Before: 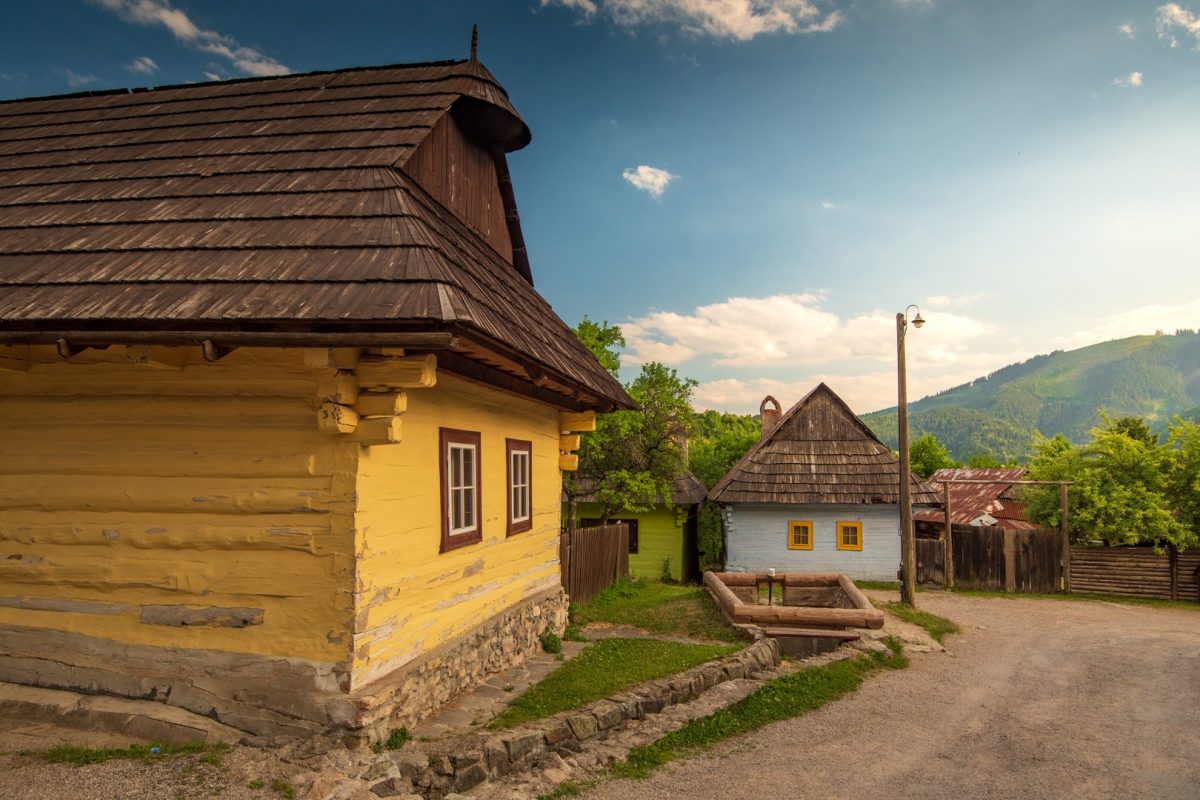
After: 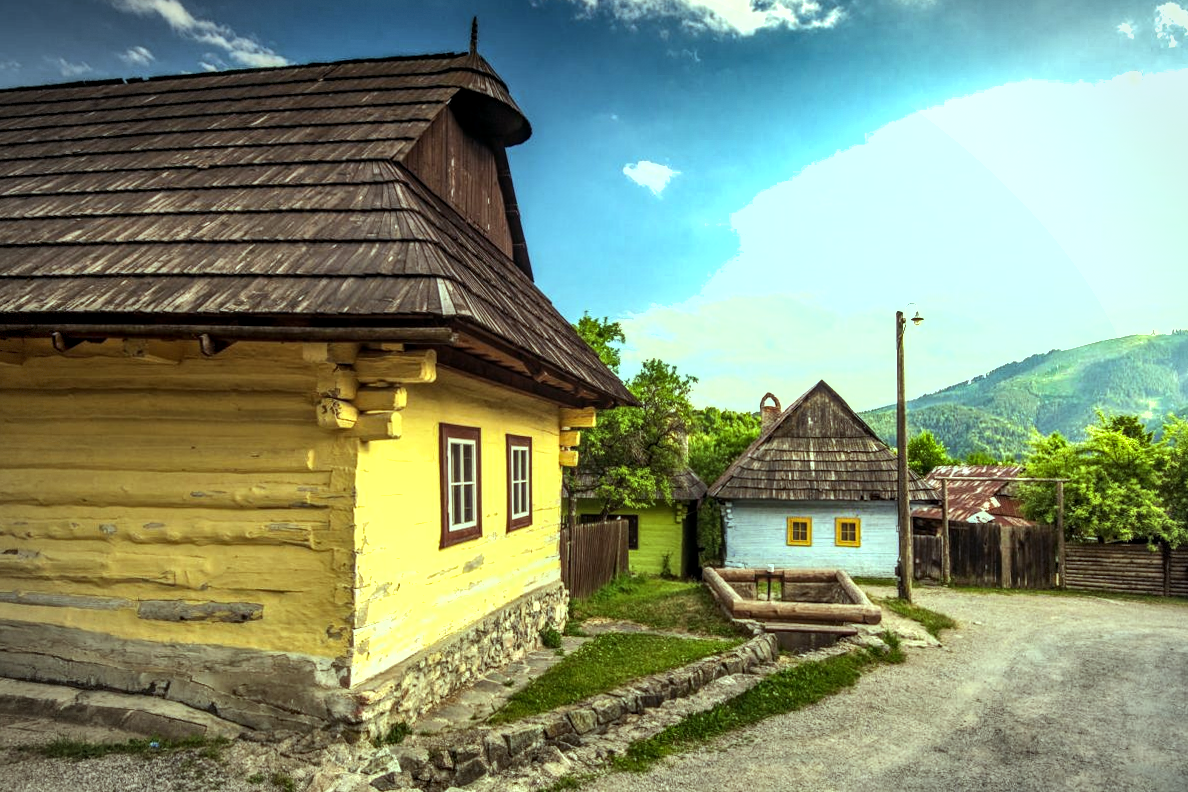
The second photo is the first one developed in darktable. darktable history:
color balance: mode lift, gamma, gain (sRGB), lift [0.997, 0.979, 1.021, 1.011], gamma [1, 1.084, 0.916, 0.998], gain [1, 0.87, 1.13, 1.101], contrast 4.55%, contrast fulcrum 38.24%, output saturation 104.09%
rotate and perspective: rotation 0.174°, lens shift (vertical) 0.013, lens shift (horizontal) 0.019, shear 0.001, automatic cropping original format, crop left 0.007, crop right 0.991, crop top 0.016, crop bottom 0.997
vignetting: fall-off start 91%, fall-off radius 39.39%, brightness -0.182, saturation -0.3, width/height ratio 1.219, shape 1.3, dithering 8-bit output, unbound false
local contrast: on, module defaults
tone equalizer: -8 EV -0.75 EV, -7 EV -0.7 EV, -6 EV -0.6 EV, -5 EV -0.4 EV, -3 EV 0.4 EV, -2 EV 0.6 EV, -1 EV 0.7 EV, +0 EV 0.75 EV, edges refinement/feathering 500, mask exposure compensation -1.57 EV, preserve details no
white balance: red 0.988, blue 1.017
exposure: exposure 0.376 EV, compensate highlight preservation false
shadows and highlights: low approximation 0.01, soften with gaussian
